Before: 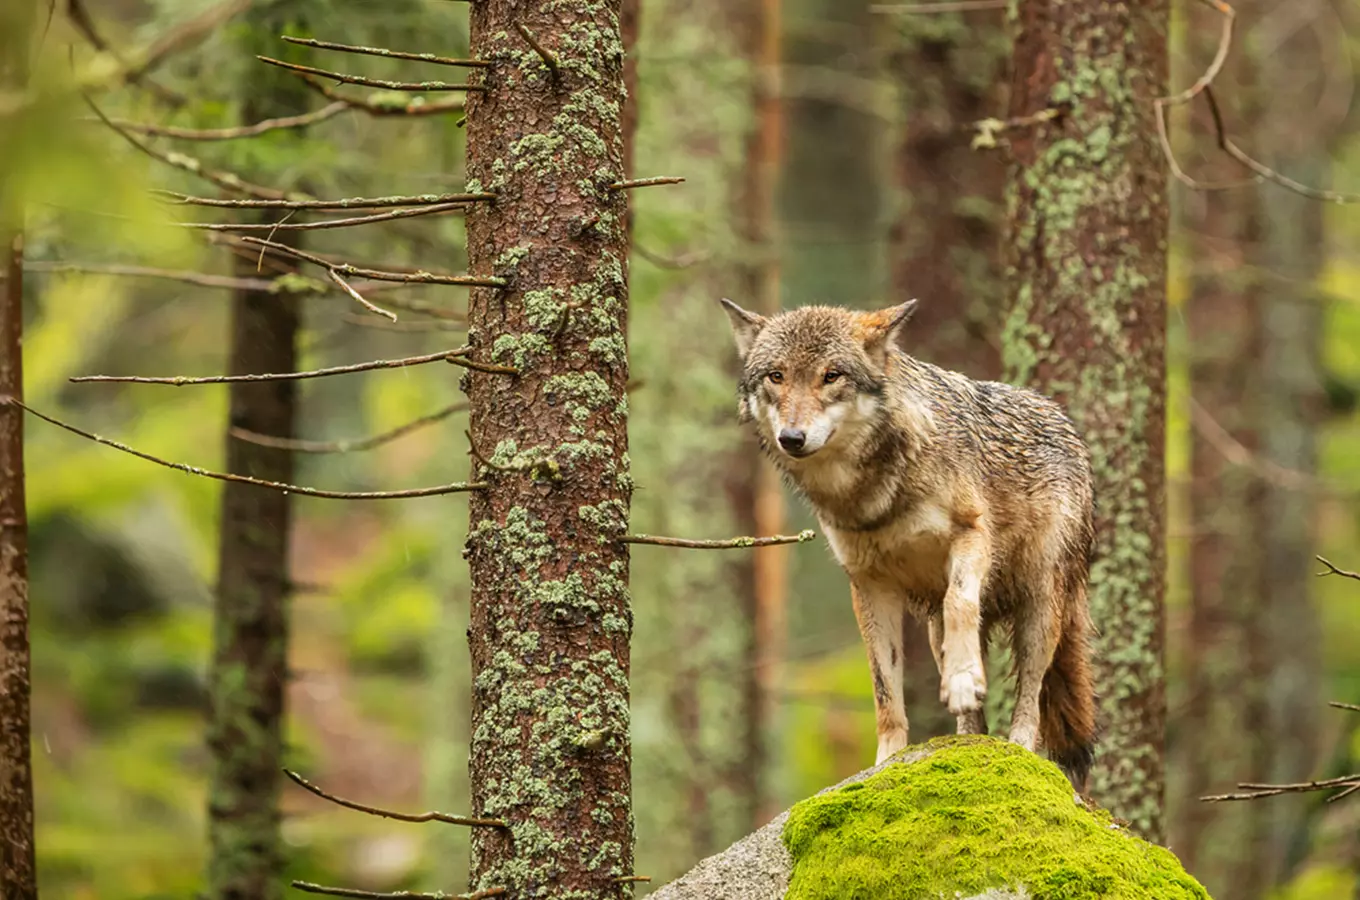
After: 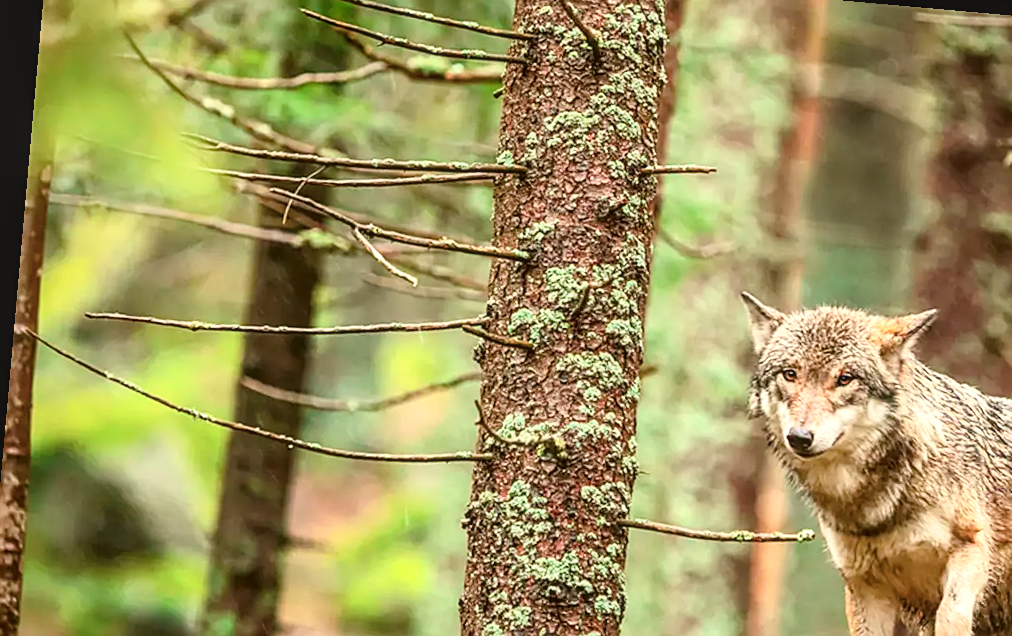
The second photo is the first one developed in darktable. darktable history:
tone curve: curves: ch0 [(0, 0.039) (0.104, 0.094) (0.285, 0.301) (0.689, 0.764) (0.89, 0.926) (0.994, 0.971)]; ch1 [(0, 0) (0.337, 0.249) (0.437, 0.411) (0.485, 0.487) (0.515, 0.514) (0.566, 0.563) (0.641, 0.655) (1, 1)]; ch2 [(0, 0) (0.314, 0.301) (0.421, 0.411) (0.502, 0.505) (0.528, 0.54) (0.557, 0.555) (0.612, 0.583) (0.722, 0.67) (1, 1)], color space Lab, independent channels, preserve colors none
color balance rgb: perceptual saturation grading › global saturation 20%, perceptual saturation grading › highlights -25.008%, perceptual saturation grading › shadows 23.946%, global vibrance 20%
local contrast: on, module defaults
crop and rotate: angle -5.08°, left 2.07%, top 6.893%, right 27.334%, bottom 30.545%
sharpen: on, module defaults
contrast brightness saturation: saturation -0.064
color correction: highlights b* -0.027, saturation 1.13
exposure: black level correction -0.002, exposure 0.539 EV, compensate exposure bias true, compensate highlight preservation false
